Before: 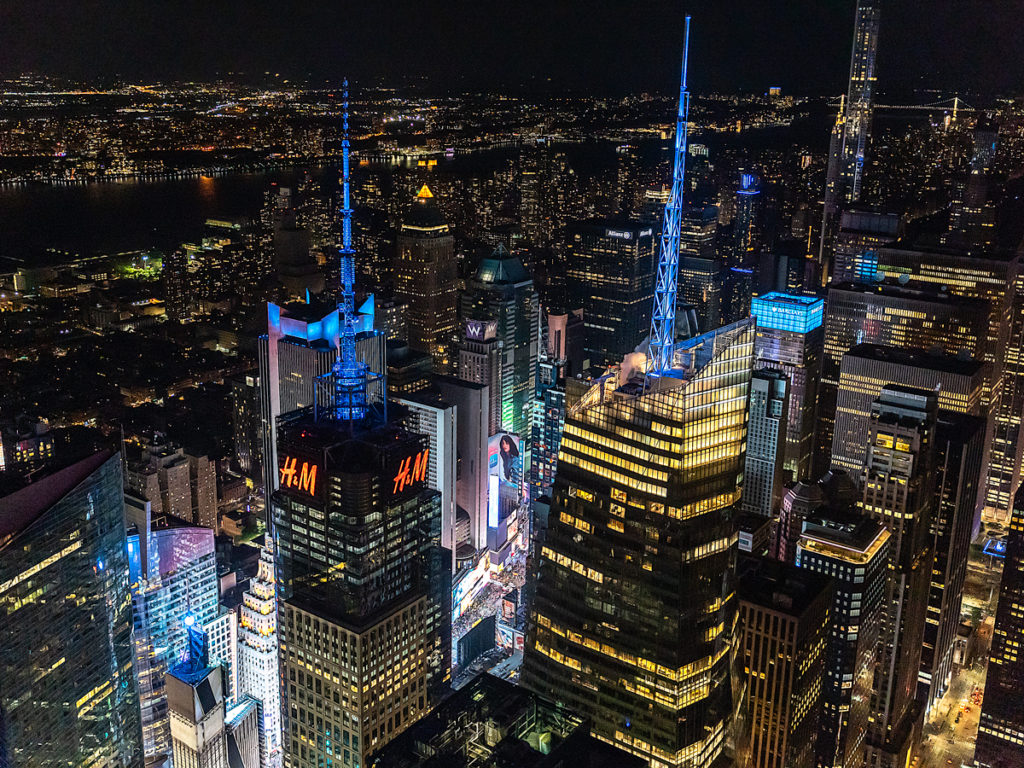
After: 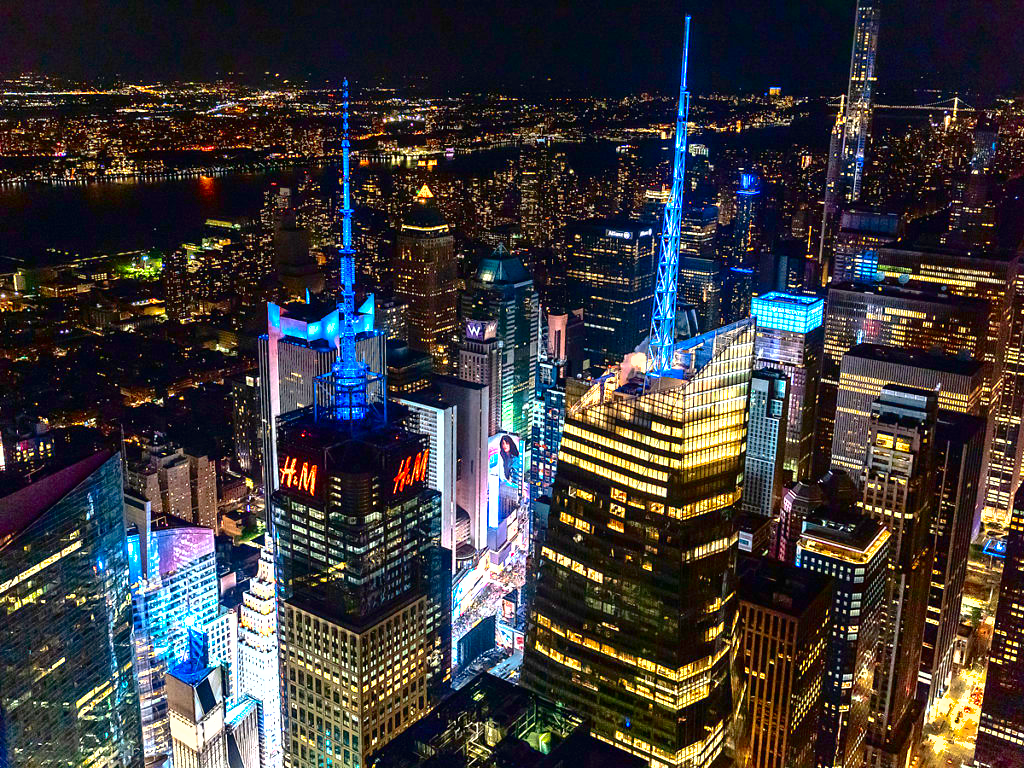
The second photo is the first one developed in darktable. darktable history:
shadows and highlights: on, module defaults
contrast brightness saturation: contrast 0.224, brightness -0.182, saturation 0.237
exposure: black level correction 0, exposure 1.2 EV, compensate highlight preservation false
